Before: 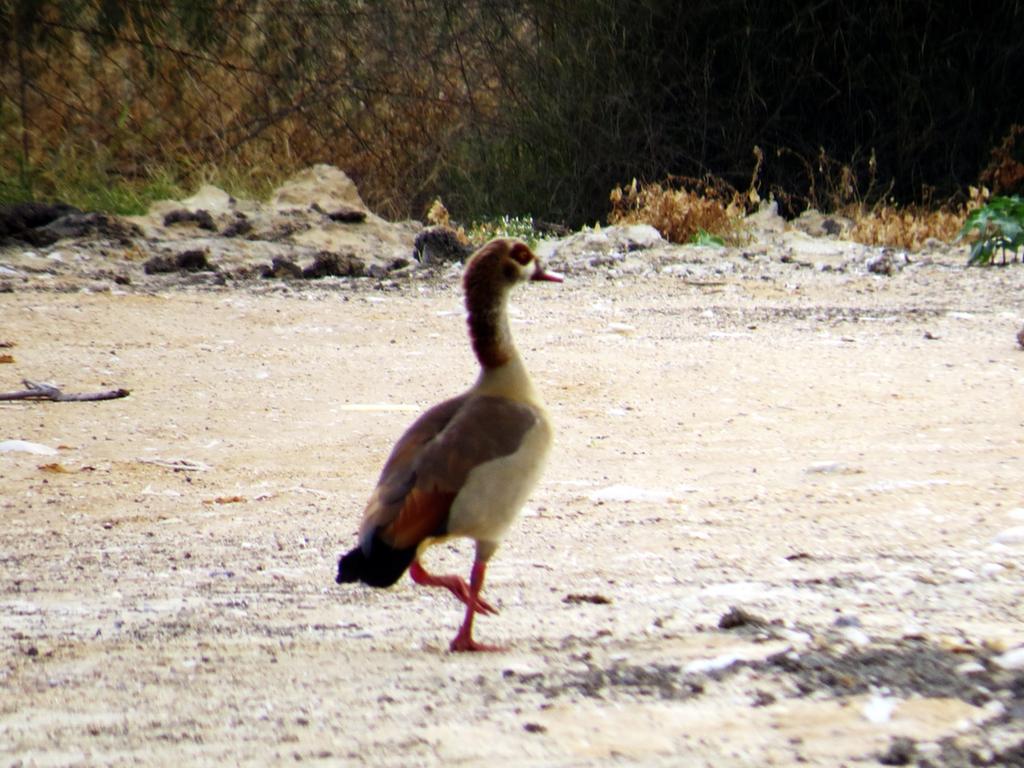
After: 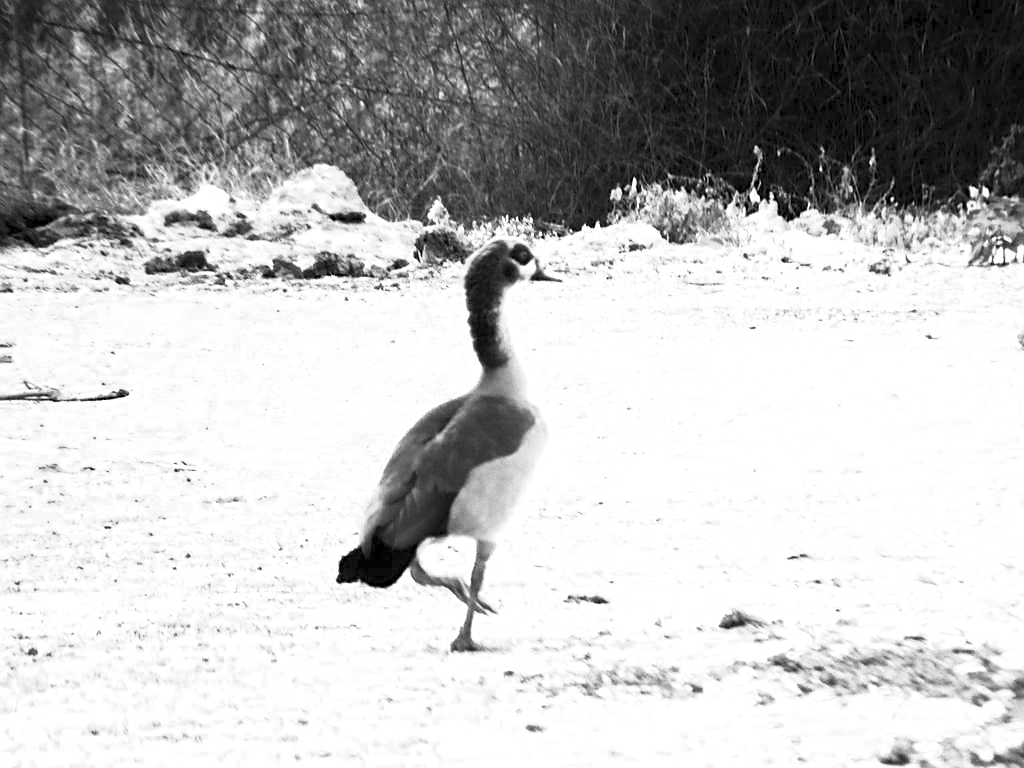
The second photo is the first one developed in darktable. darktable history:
exposure: exposure 0.603 EV, compensate exposure bias true, compensate highlight preservation false
color zones: curves: ch0 [(0.002, 0.593) (0.143, 0.417) (0.285, 0.541) (0.455, 0.289) (0.608, 0.327) (0.727, 0.283) (0.869, 0.571) (1, 0.603)]; ch1 [(0, 0) (0.143, 0) (0.286, 0) (0.429, 0) (0.571, 0) (0.714, 0) (0.857, 0)]
sharpen: on, module defaults
contrast brightness saturation: contrast 0.435, brightness 0.548, saturation -0.189
